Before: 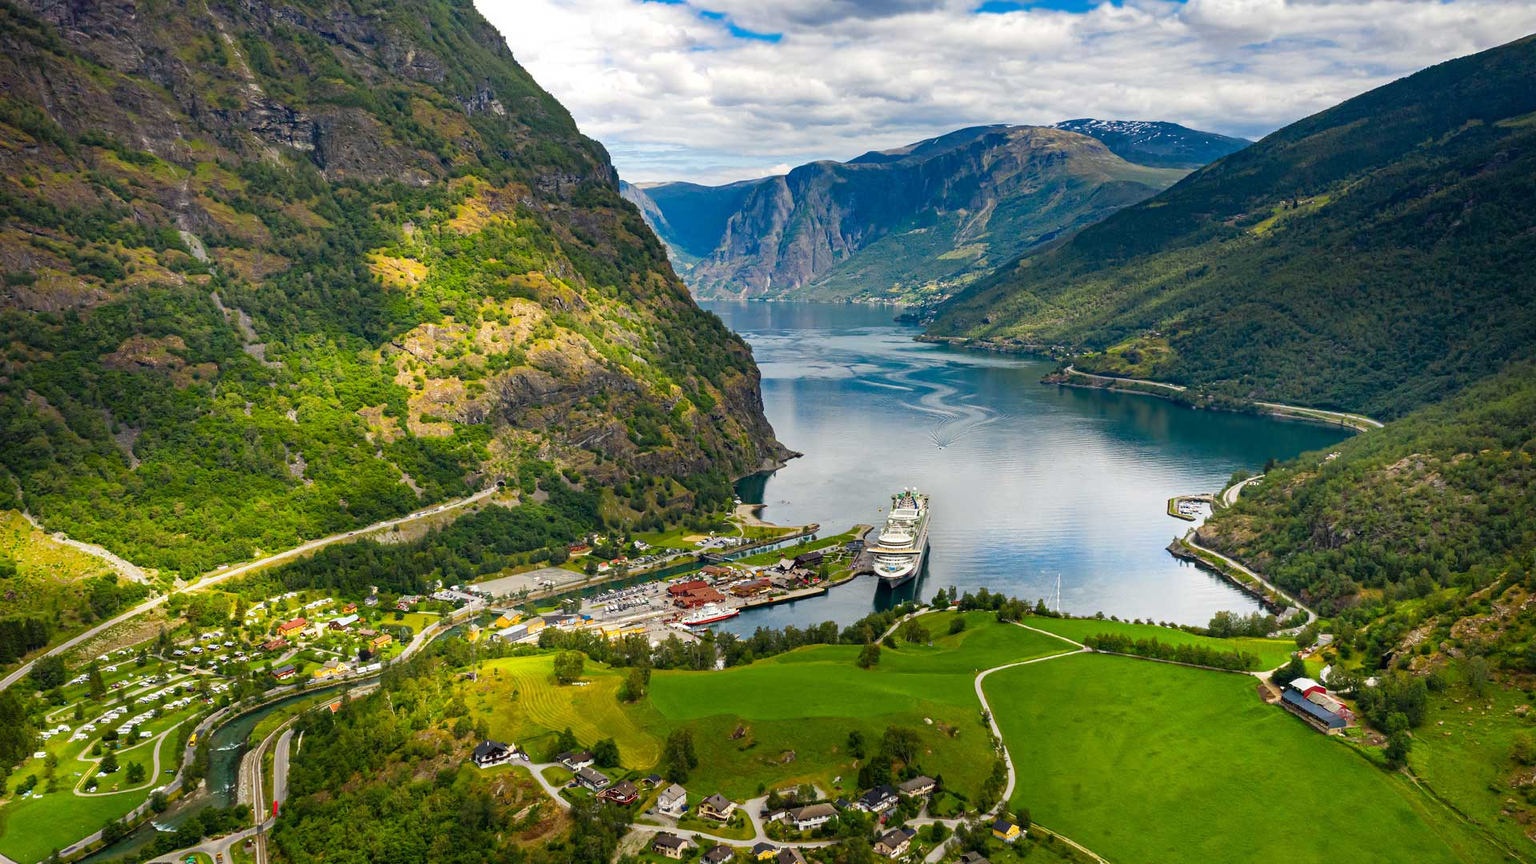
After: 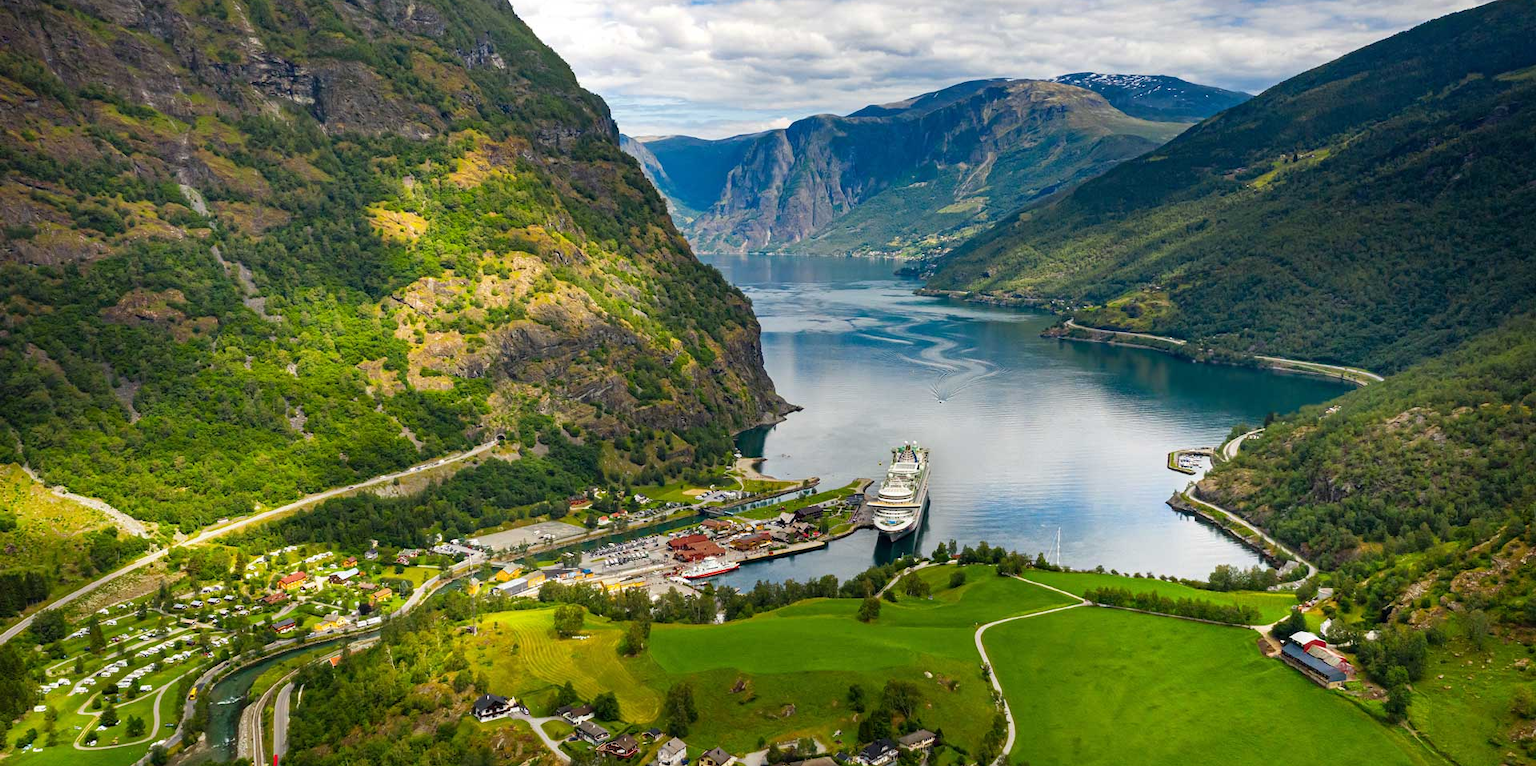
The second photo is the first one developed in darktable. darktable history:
crop and rotate: top 5.512%, bottom 5.757%
